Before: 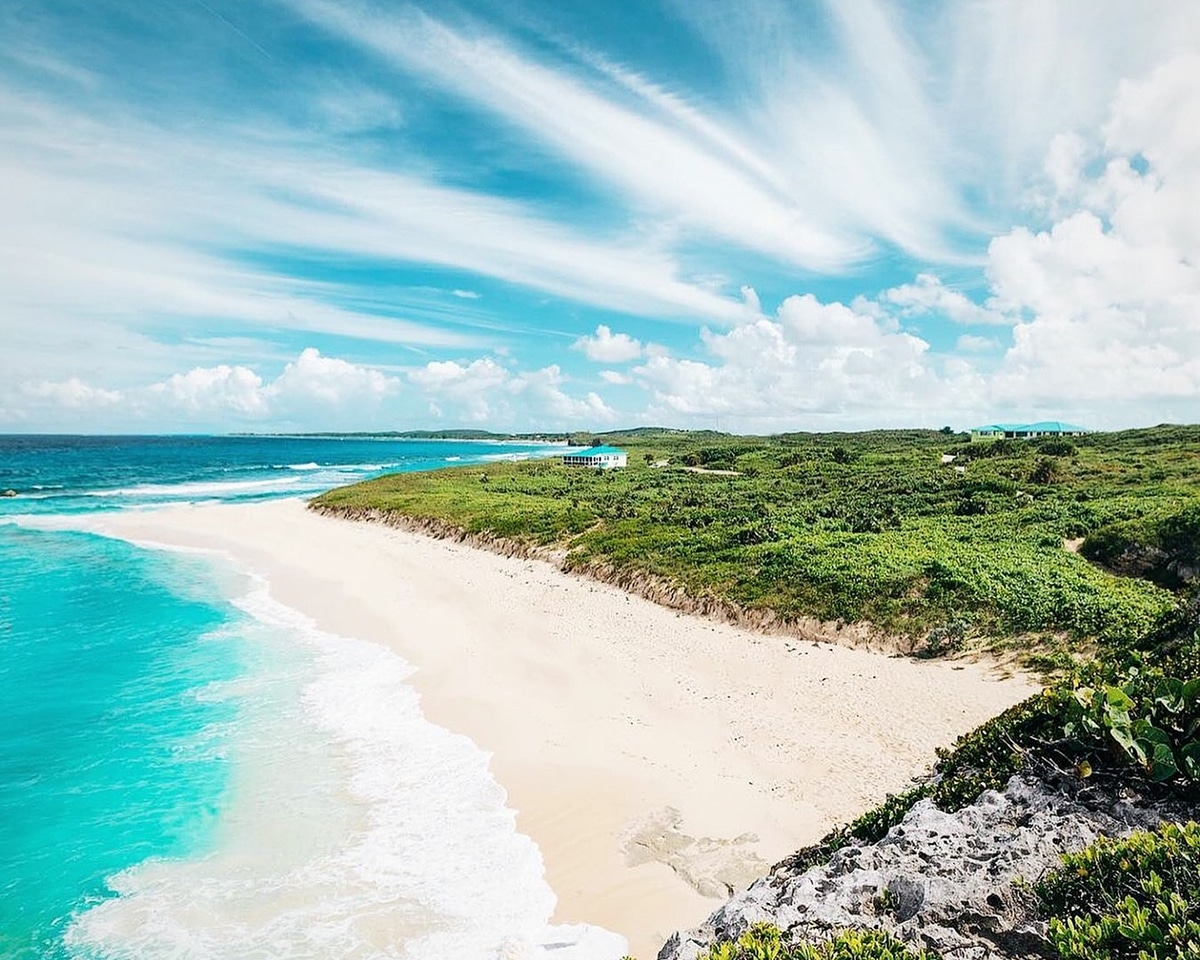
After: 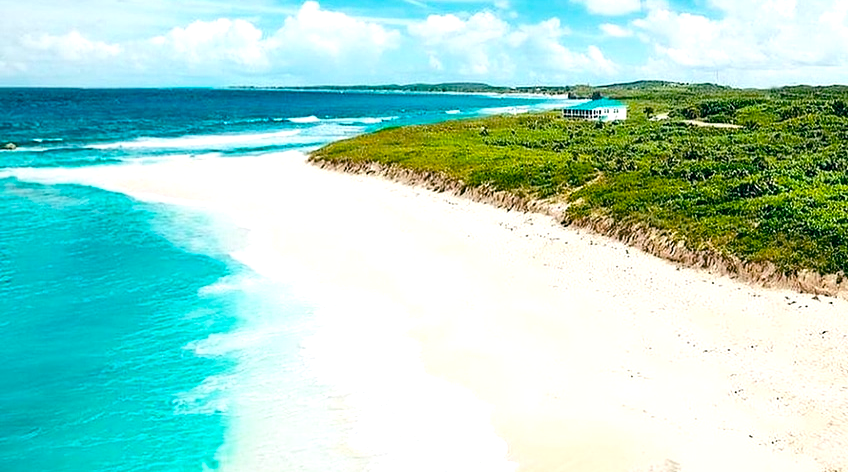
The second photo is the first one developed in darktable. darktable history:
crop: top 36.199%, right 28.094%, bottom 14.621%
color balance rgb: power › hue 62.92°, global offset › luminance -0.33%, global offset › chroma 0.106%, global offset › hue 165.06°, perceptual saturation grading › global saturation 30.465%, perceptual brilliance grading › global brilliance 17.861%, global vibrance 0.832%, saturation formula JzAzBz (2021)
